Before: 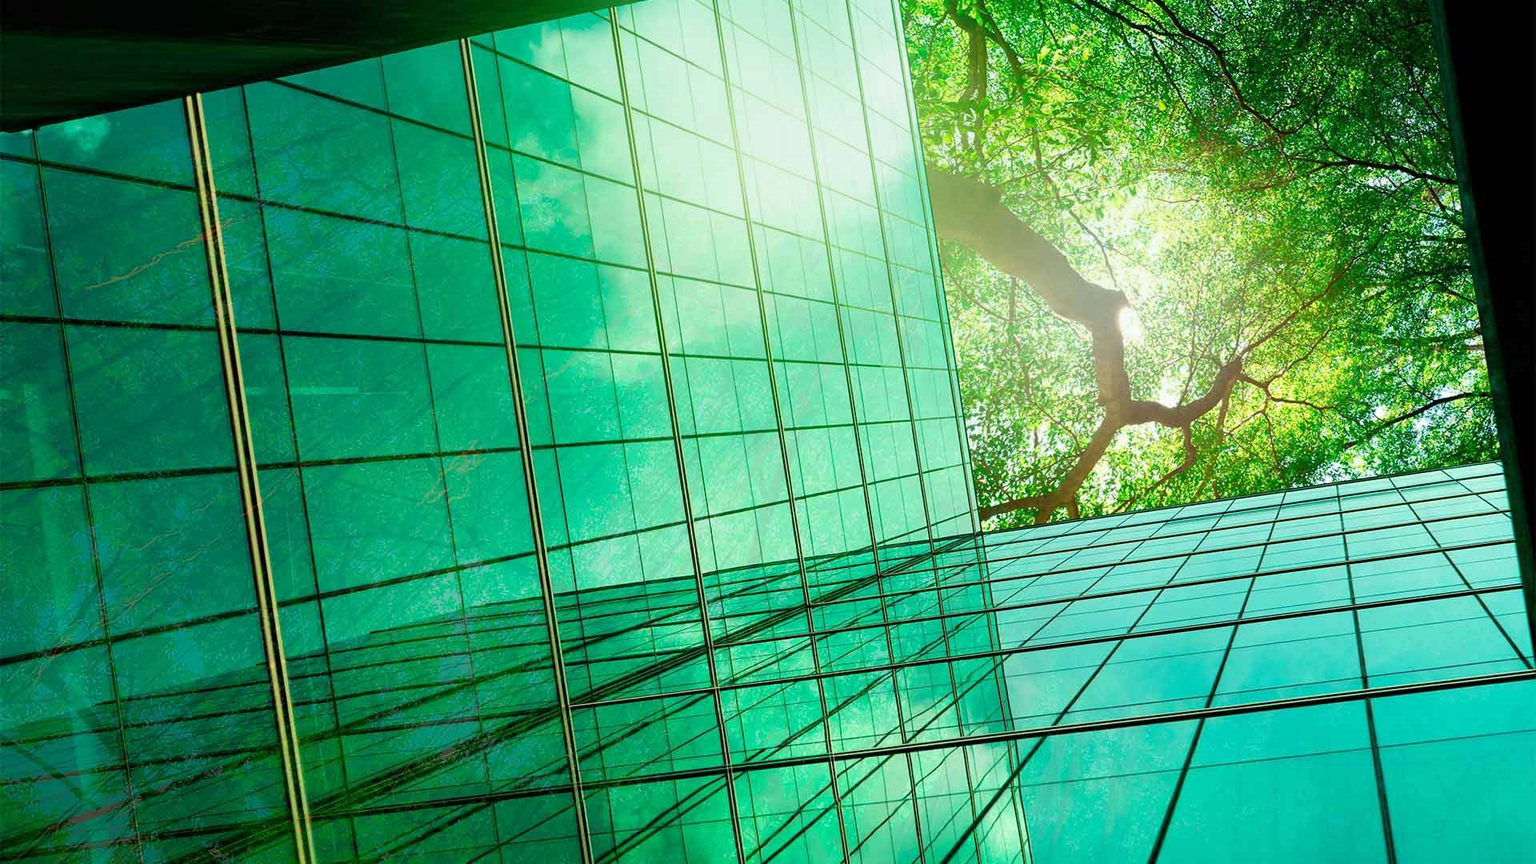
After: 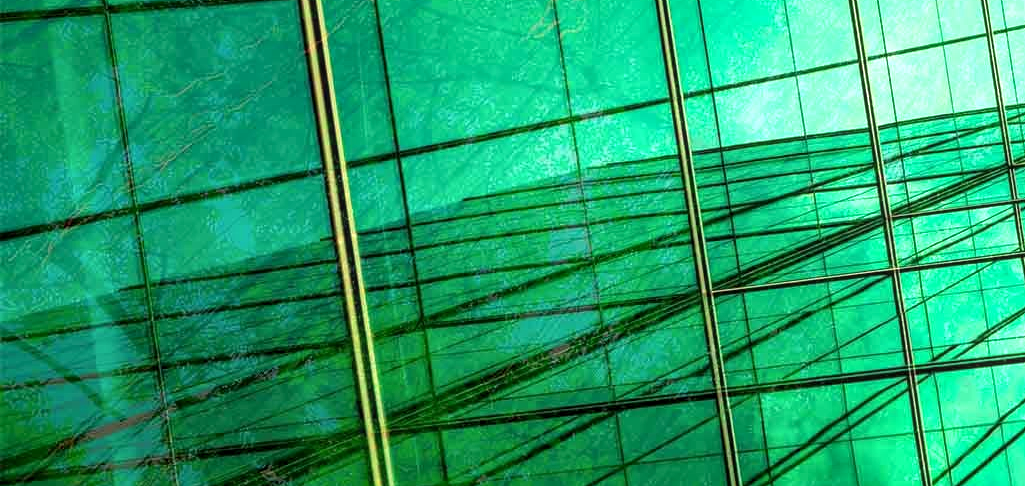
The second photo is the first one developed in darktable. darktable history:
crop and rotate: top 54.778%, right 46.61%, bottom 0.159%
local contrast: on, module defaults
exposure: black level correction 0, exposure 0.7 EV, compensate exposure bias true, compensate highlight preservation false
